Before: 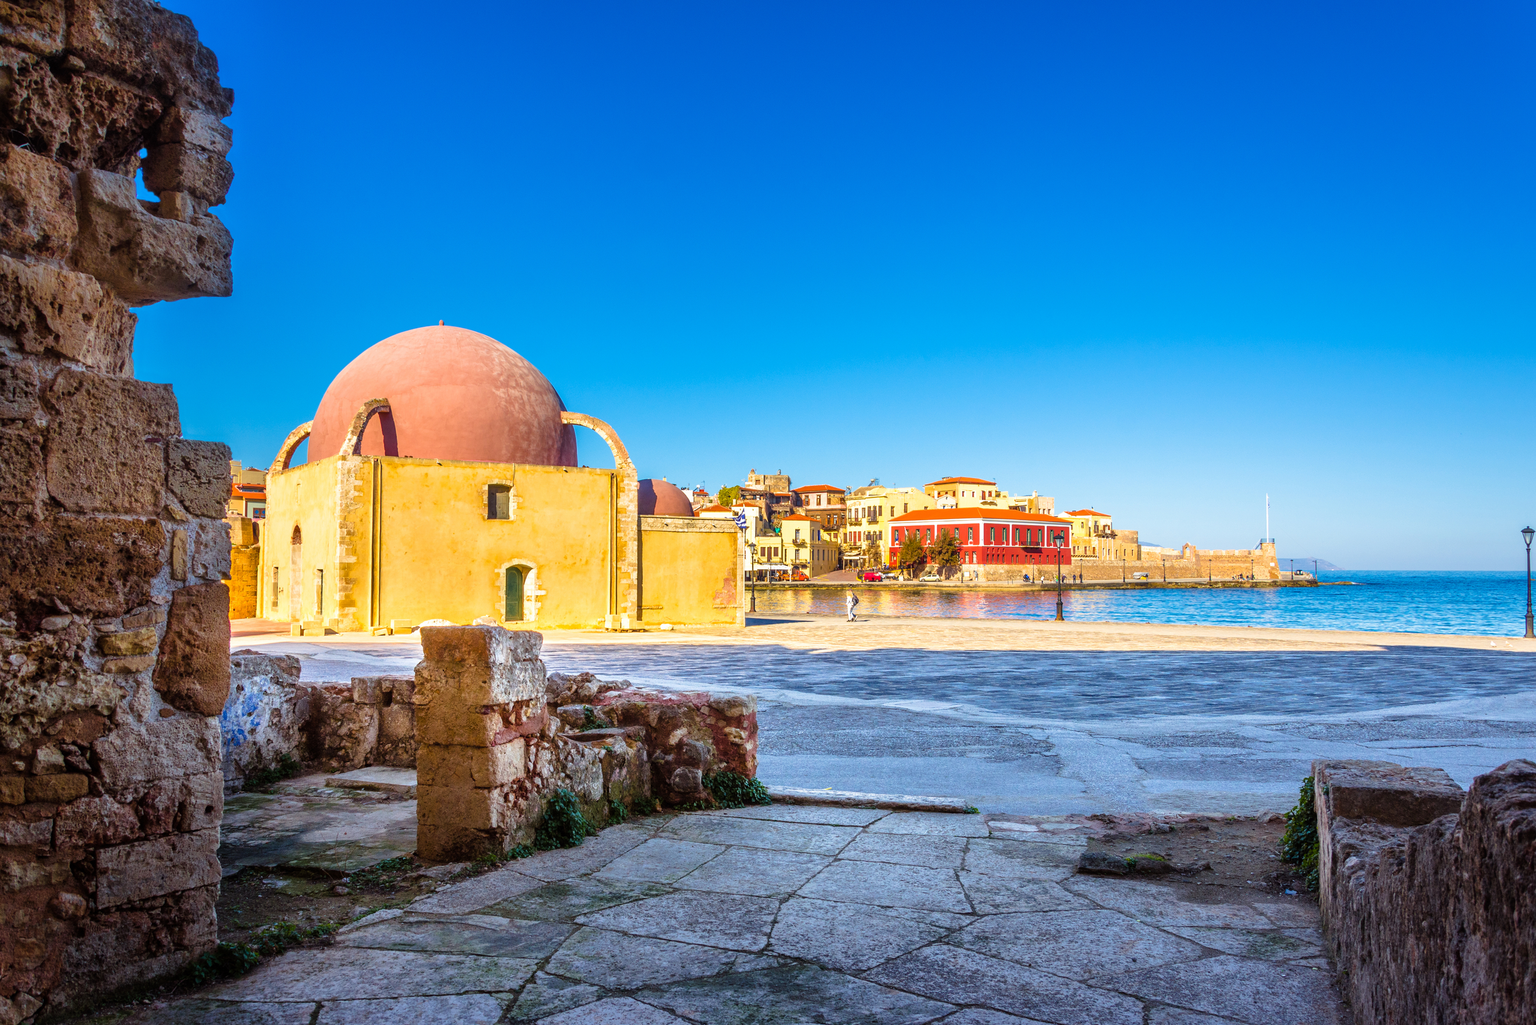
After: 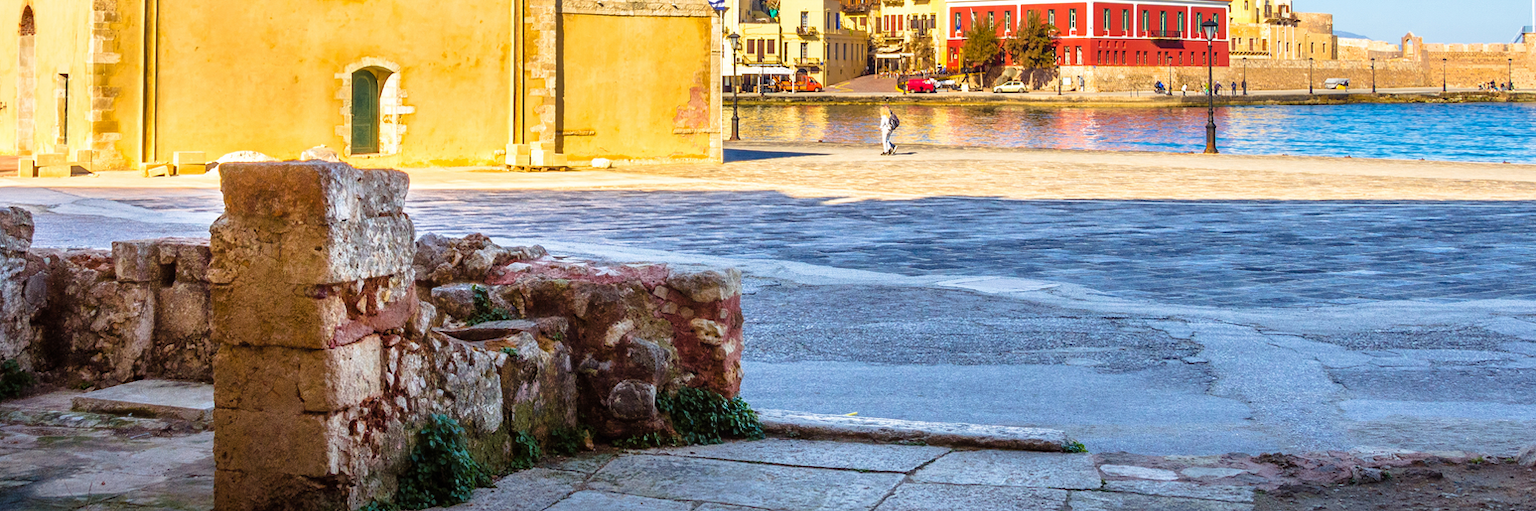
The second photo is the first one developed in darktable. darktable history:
crop: left 18.192%, top 50.933%, right 17.34%, bottom 16.882%
